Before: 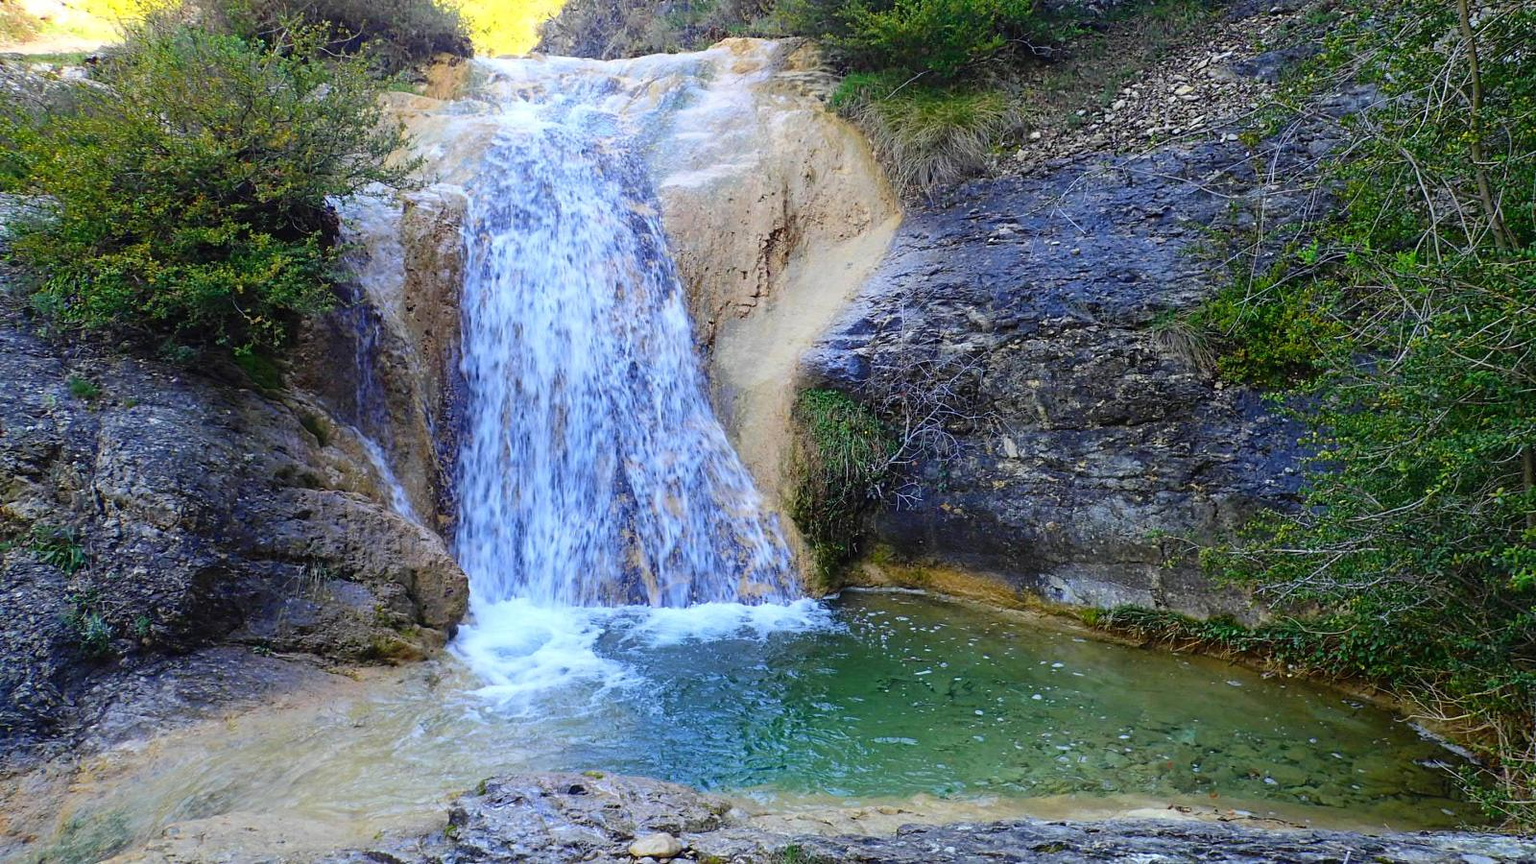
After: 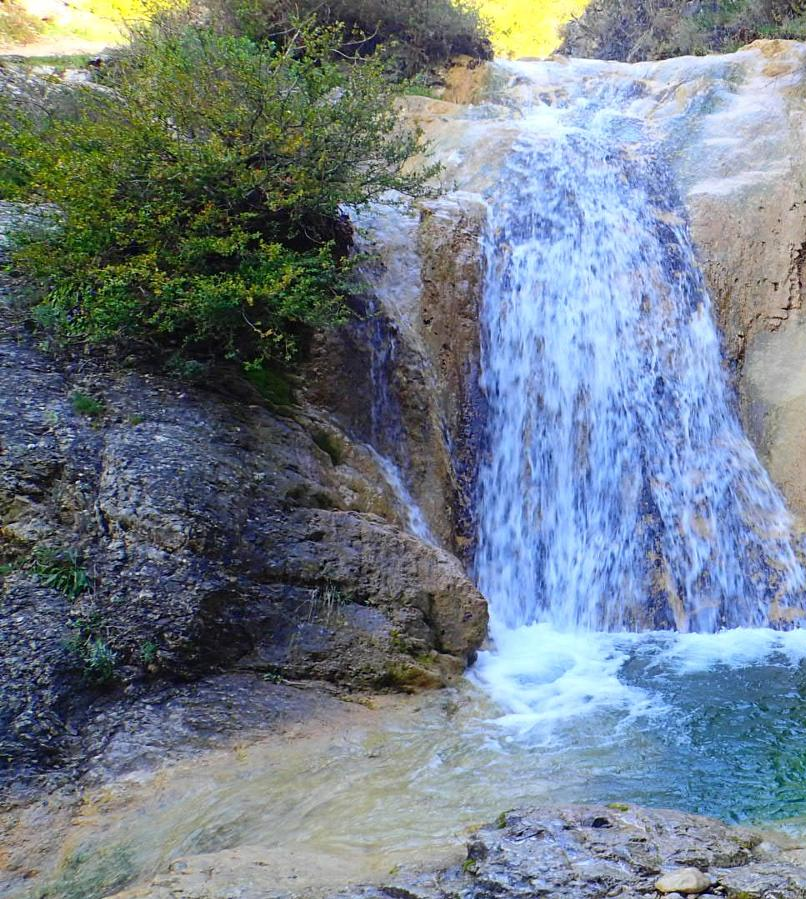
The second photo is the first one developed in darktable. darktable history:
crop and rotate: left 0.05%, top 0%, right 49.516%
